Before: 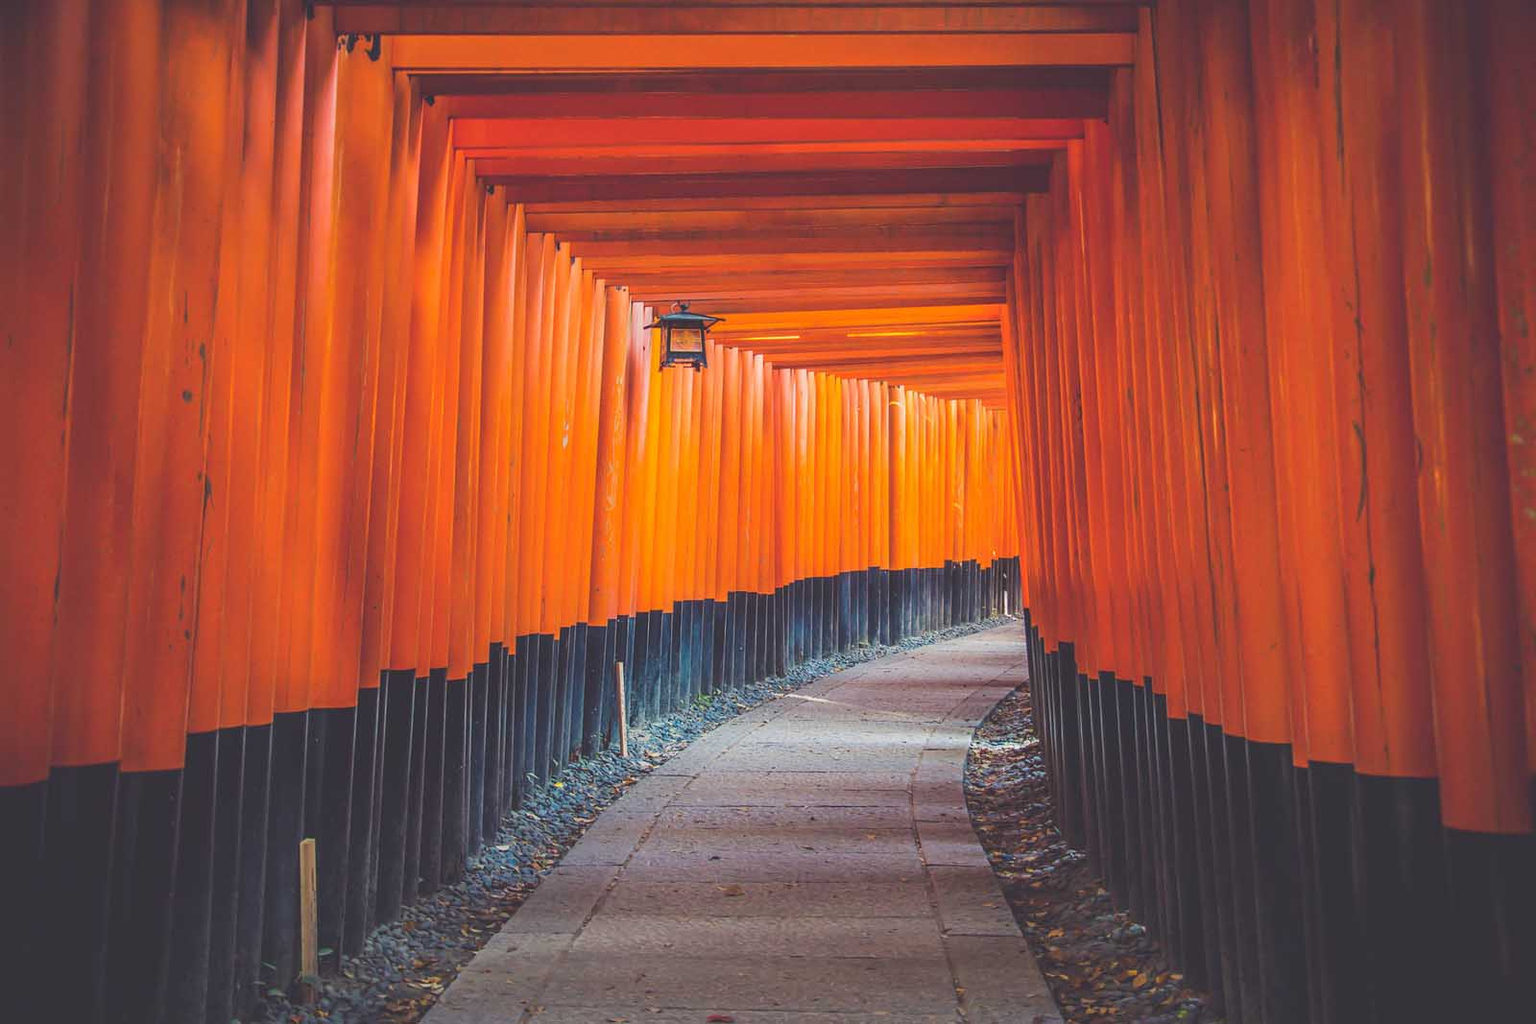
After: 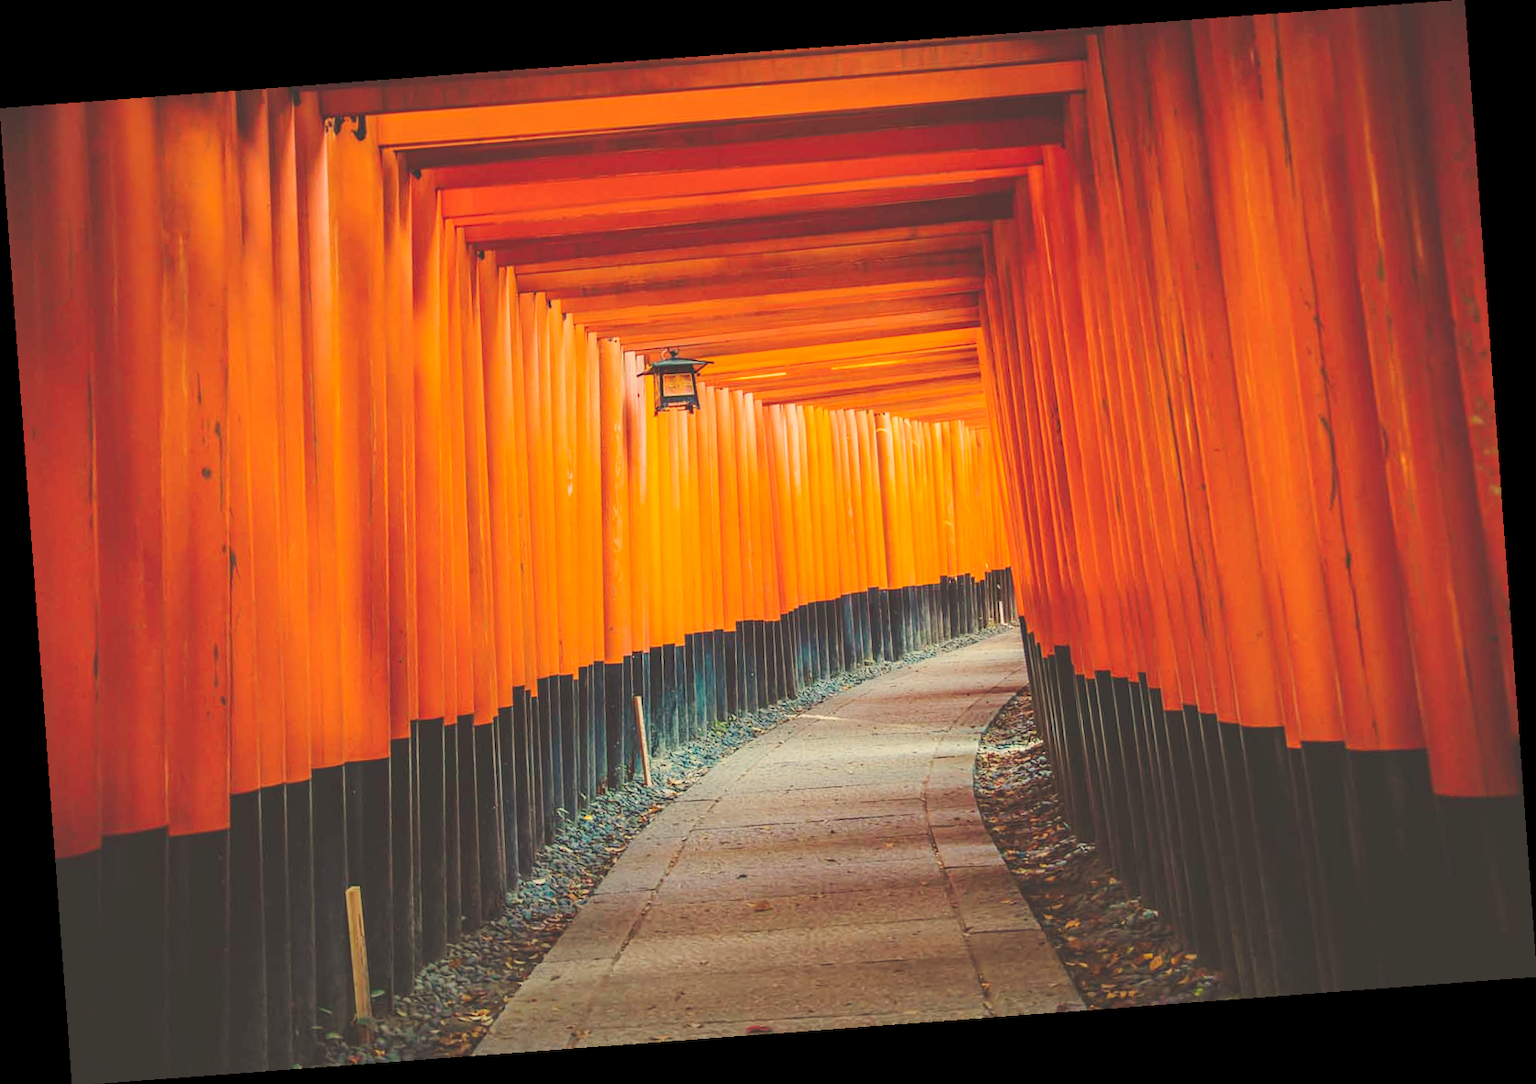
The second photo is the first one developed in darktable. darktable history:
white balance: red 1.08, blue 0.791
rotate and perspective: rotation -4.25°, automatic cropping off
tone curve: curves: ch0 [(0, 0) (0.003, 0.1) (0.011, 0.101) (0.025, 0.11) (0.044, 0.126) (0.069, 0.14) (0.1, 0.158) (0.136, 0.18) (0.177, 0.206) (0.224, 0.243) (0.277, 0.293) (0.335, 0.36) (0.399, 0.446) (0.468, 0.537) (0.543, 0.618) (0.623, 0.694) (0.709, 0.763) (0.801, 0.836) (0.898, 0.908) (1, 1)], preserve colors none
